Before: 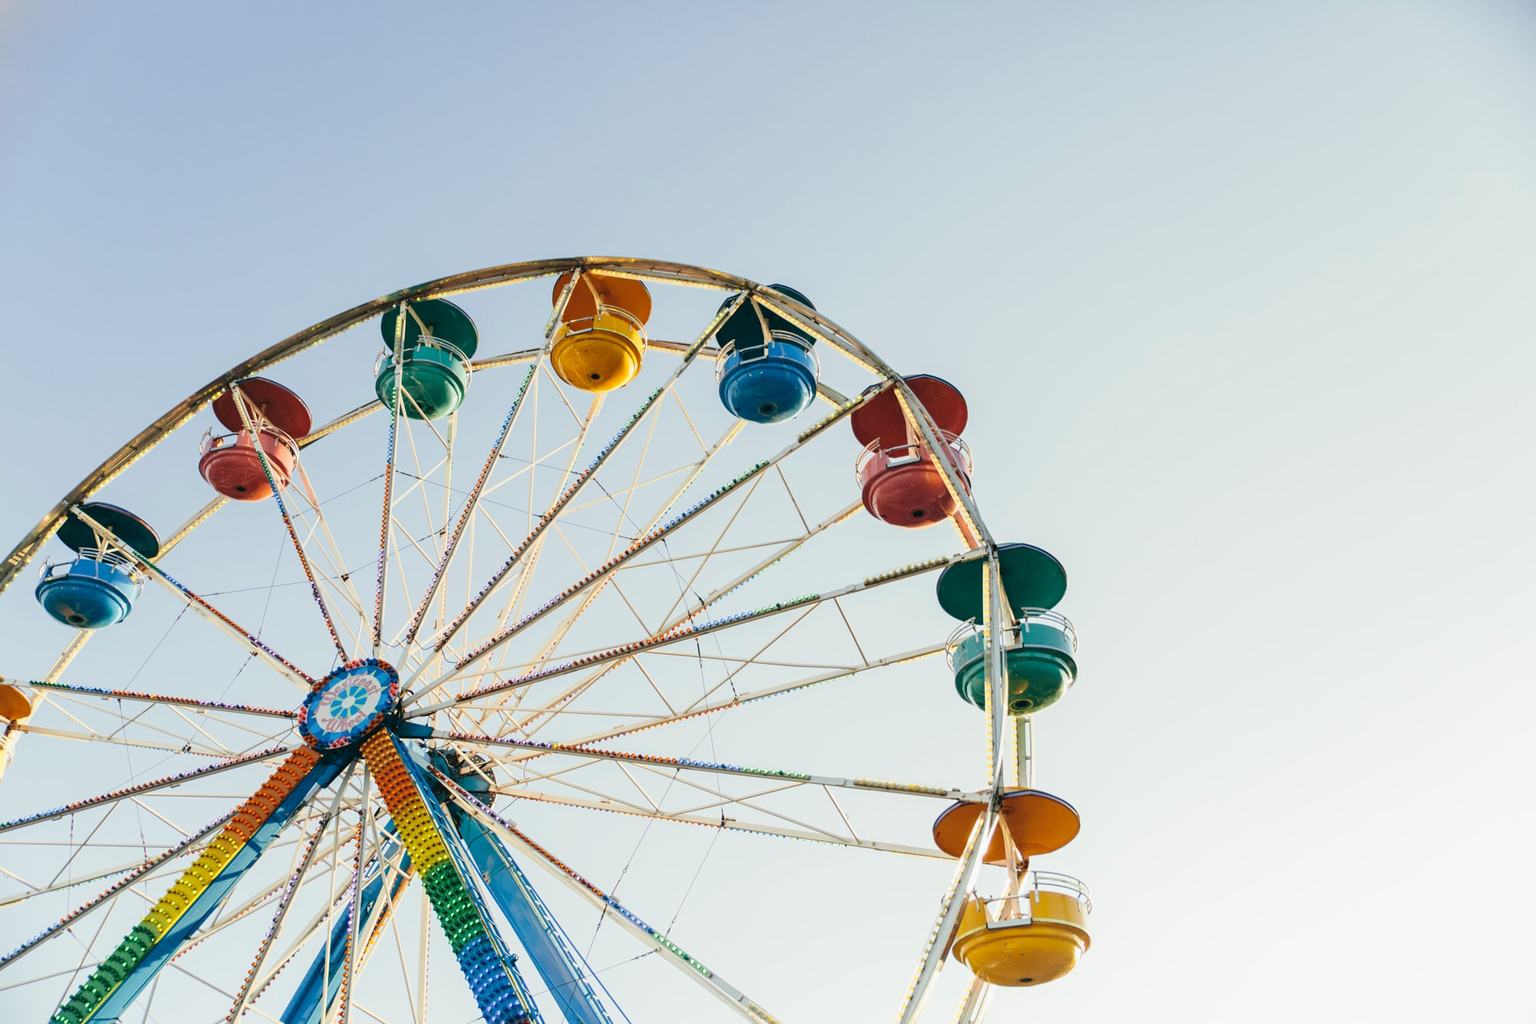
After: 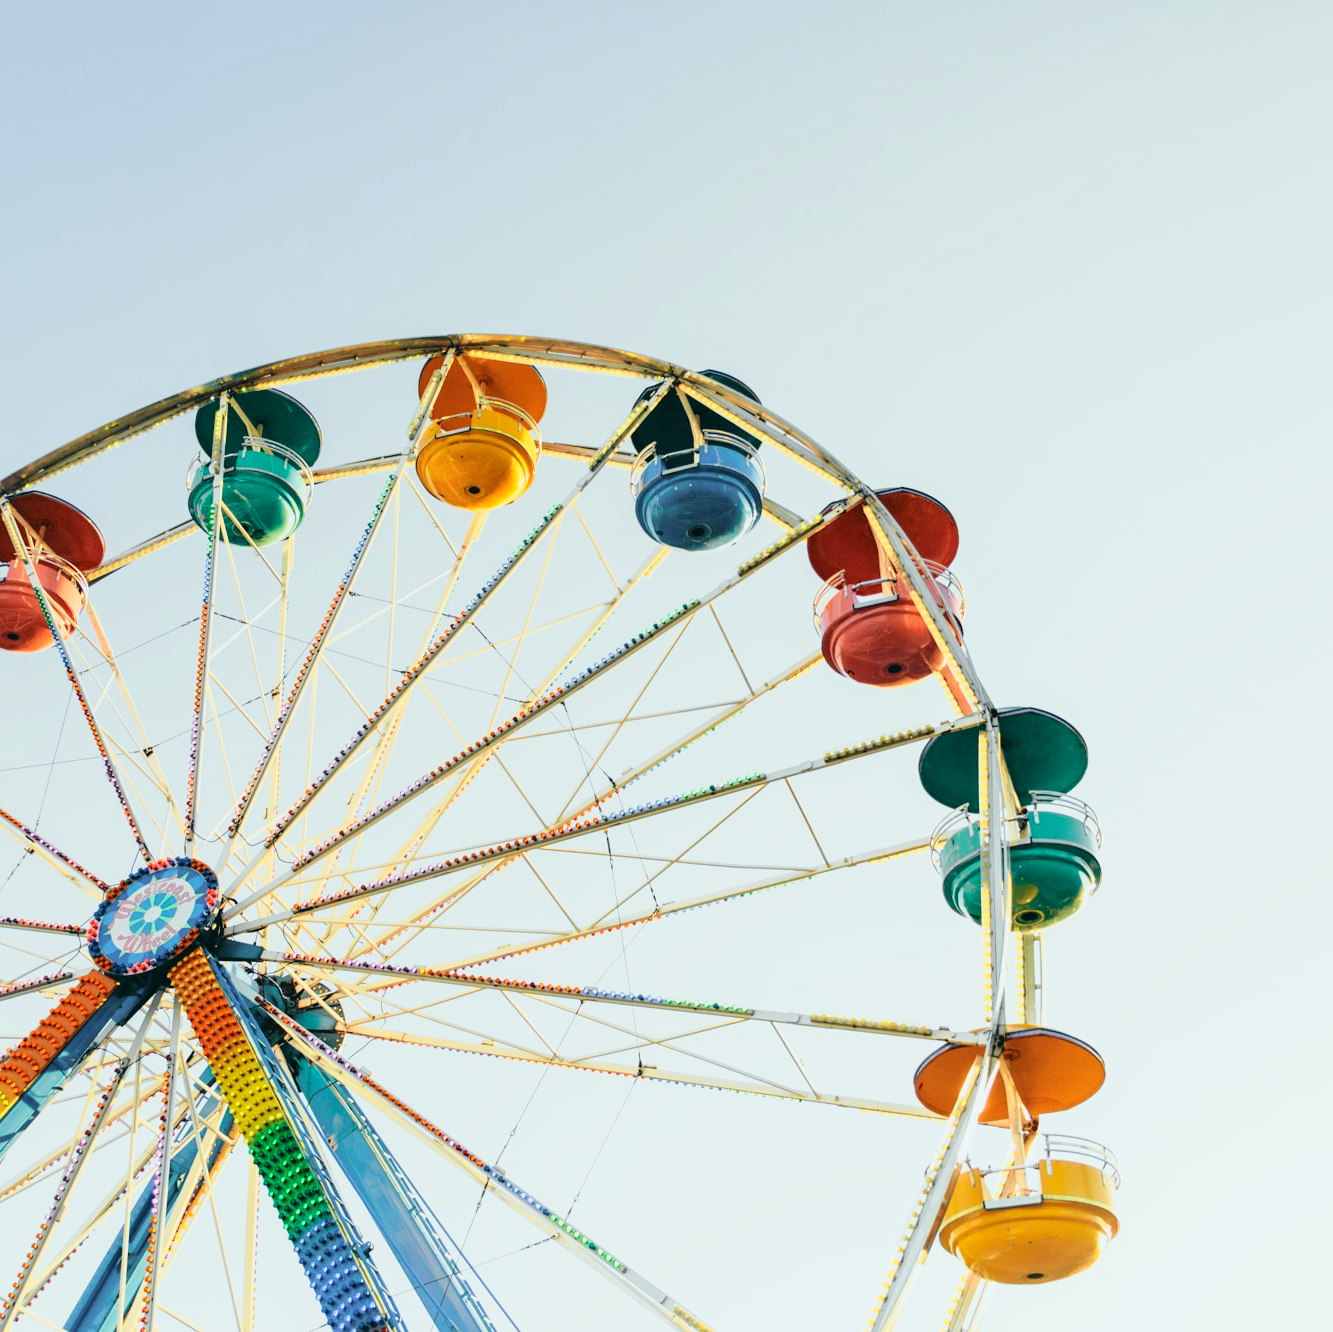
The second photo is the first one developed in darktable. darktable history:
crop and rotate: left 15.055%, right 18.278%
tone curve: curves: ch0 [(0, 0.015) (0.084, 0.074) (0.162, 0.165) (0.304, 0.382) (0.466, 0.576) (0.654, 0.741) (0.848, 0.906) (0.984, 0.963)]; ch1 [(0, 0) (0.34, 0.235) (0.46, 0.46) (0.515, 0.502) (0.553, 0.567) (0.764, 0.815) (1, 1)]; ch2 [(0, 0) (0.44, 0.458) (0.479, 0.492) (0.524, 0.507) (0.547, 0.579) (0.673, 0.712) (1, 1)], color space Lab, independent channels, preserve colors none
